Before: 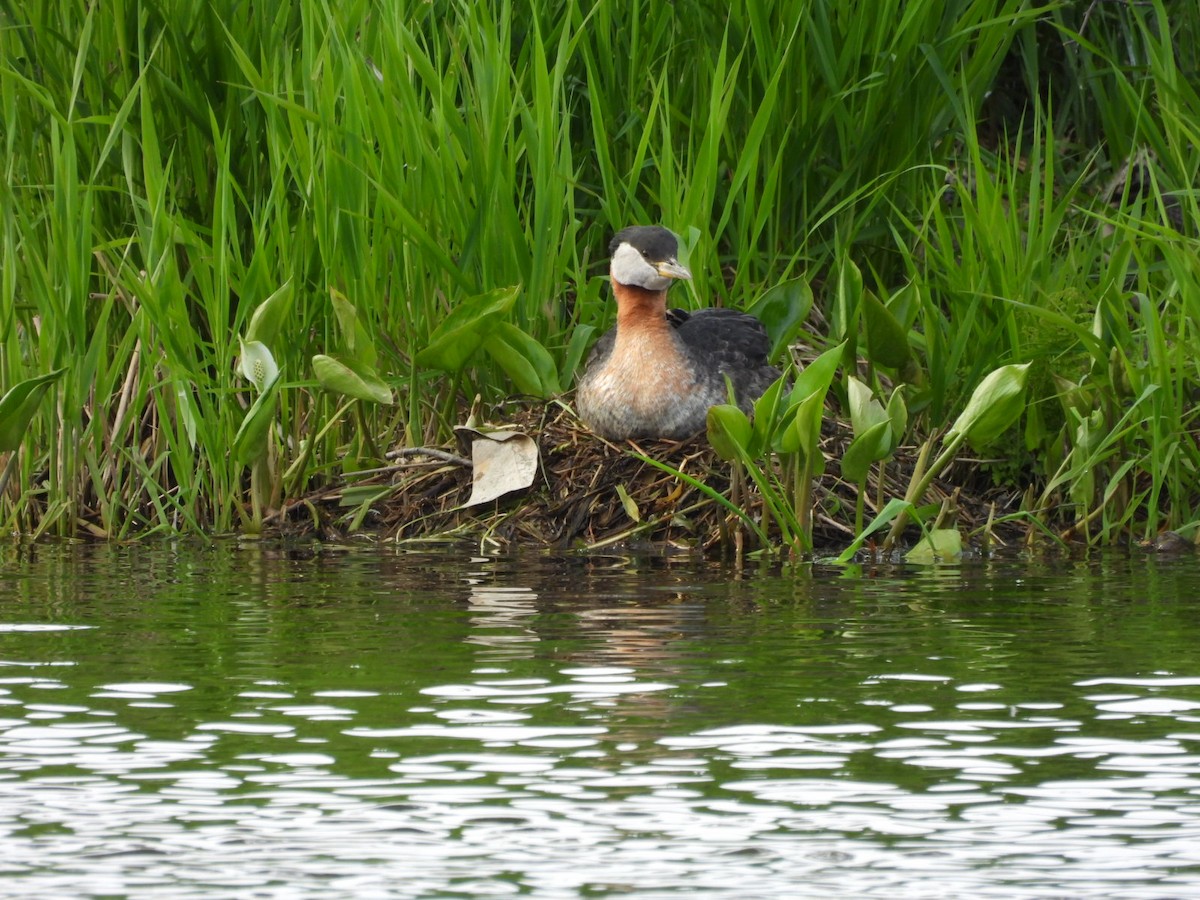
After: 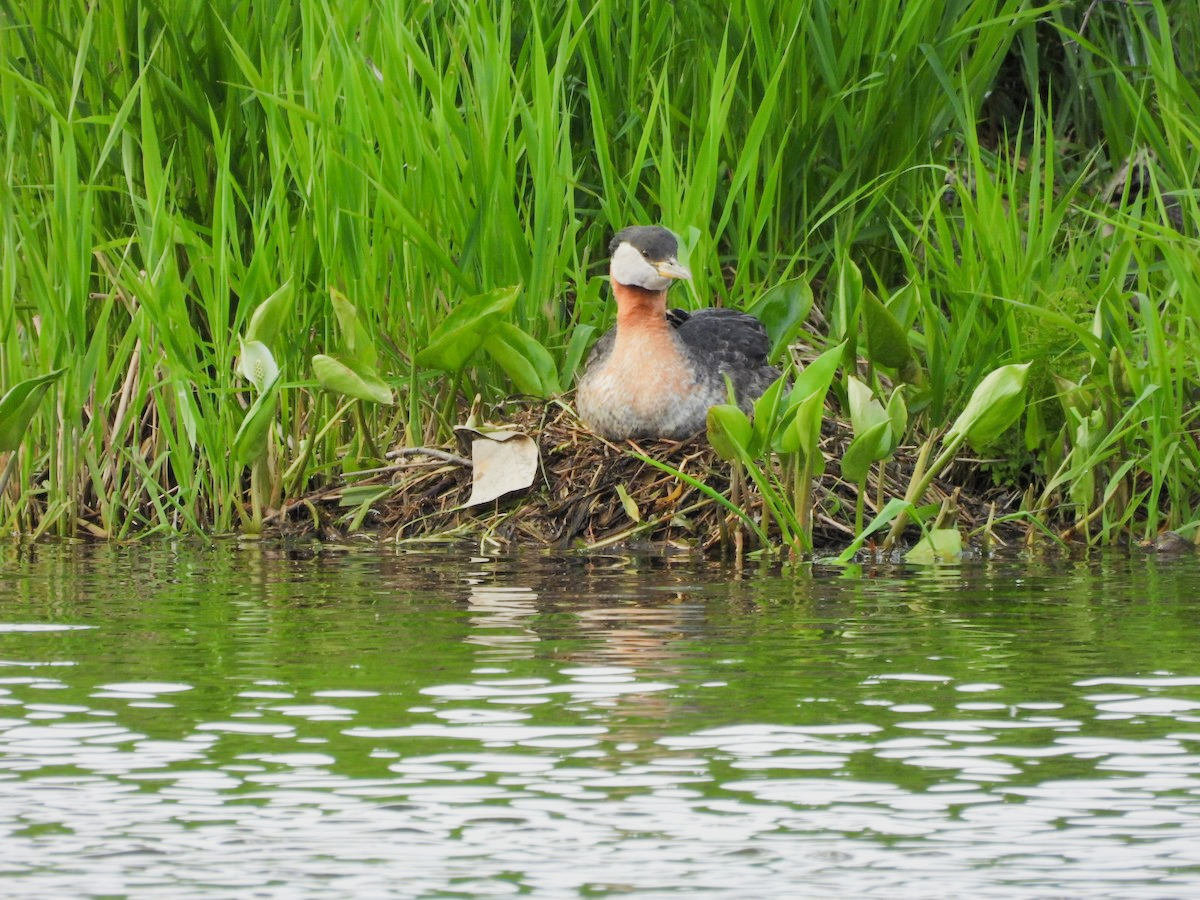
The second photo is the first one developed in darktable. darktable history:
filmic rgb: black relative exposure -7.65 EV, white relative exposure 4.56 EV, hardness 3.61
shadows and highlights: on, module defaults
exposure: black level correction 0, exposure 1.01 EV, compensate highlight preservation false
